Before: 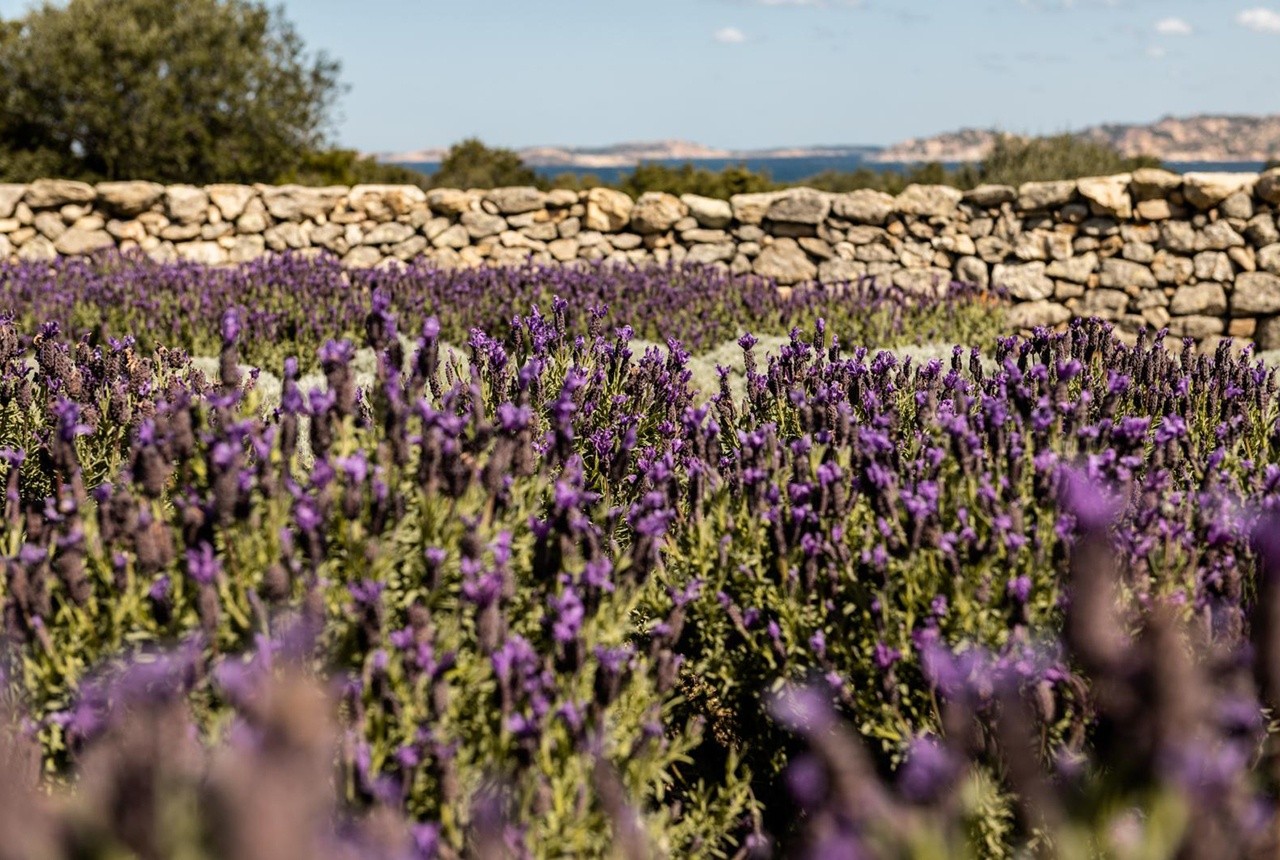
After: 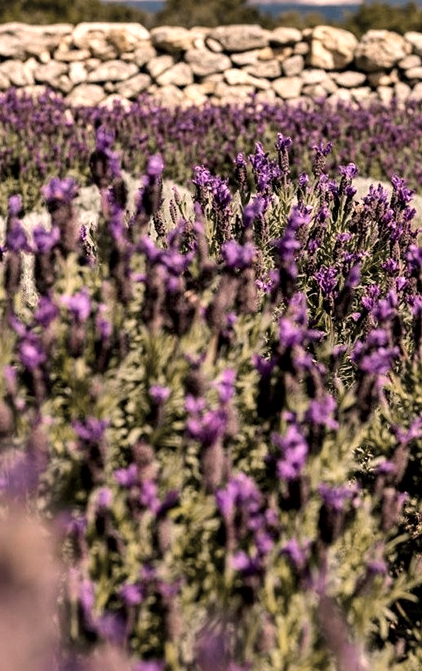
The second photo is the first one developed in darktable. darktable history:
color balance rgb: power › hue 329.23°, perceptual saturation grading › global saturation 29.469%
crop and rotate: left 21.591%, top 18.949%, right 45.396%, bottom 2.979%
color zones: curves: ch0 [(0, 0.559) (0.153, 0.551) (0.229, 0.5) (0.429, 0.5) (0.571, 0.5) (0.714, 0.5) (0.857, 0.5) (1, 0.559)]; ch1 [(0, 0.417) (0.112, 0.336) (0.213, 0.26) (0.429, 0.34) (0.571, 0.35) (0.683, 0.331) (0.857, 0.344) (1, 0.417)]
local contrast: mode bilateral grid, contrast 20, coarseness 50, detail 130%, midtone range 0.2
contrast equalizer: octaves 7, y [[0.5 ×6], [0.5 ×6], [0.5, 0.5, 0.501, 0.545, 0.707, 0.863], [0 ×6], [0 ×6]], mix -0.21
levels: mode automatic, levels [0.044, 0.475, 0.791]
color correction: highlights a* 14.57, highlights b* 4.86
